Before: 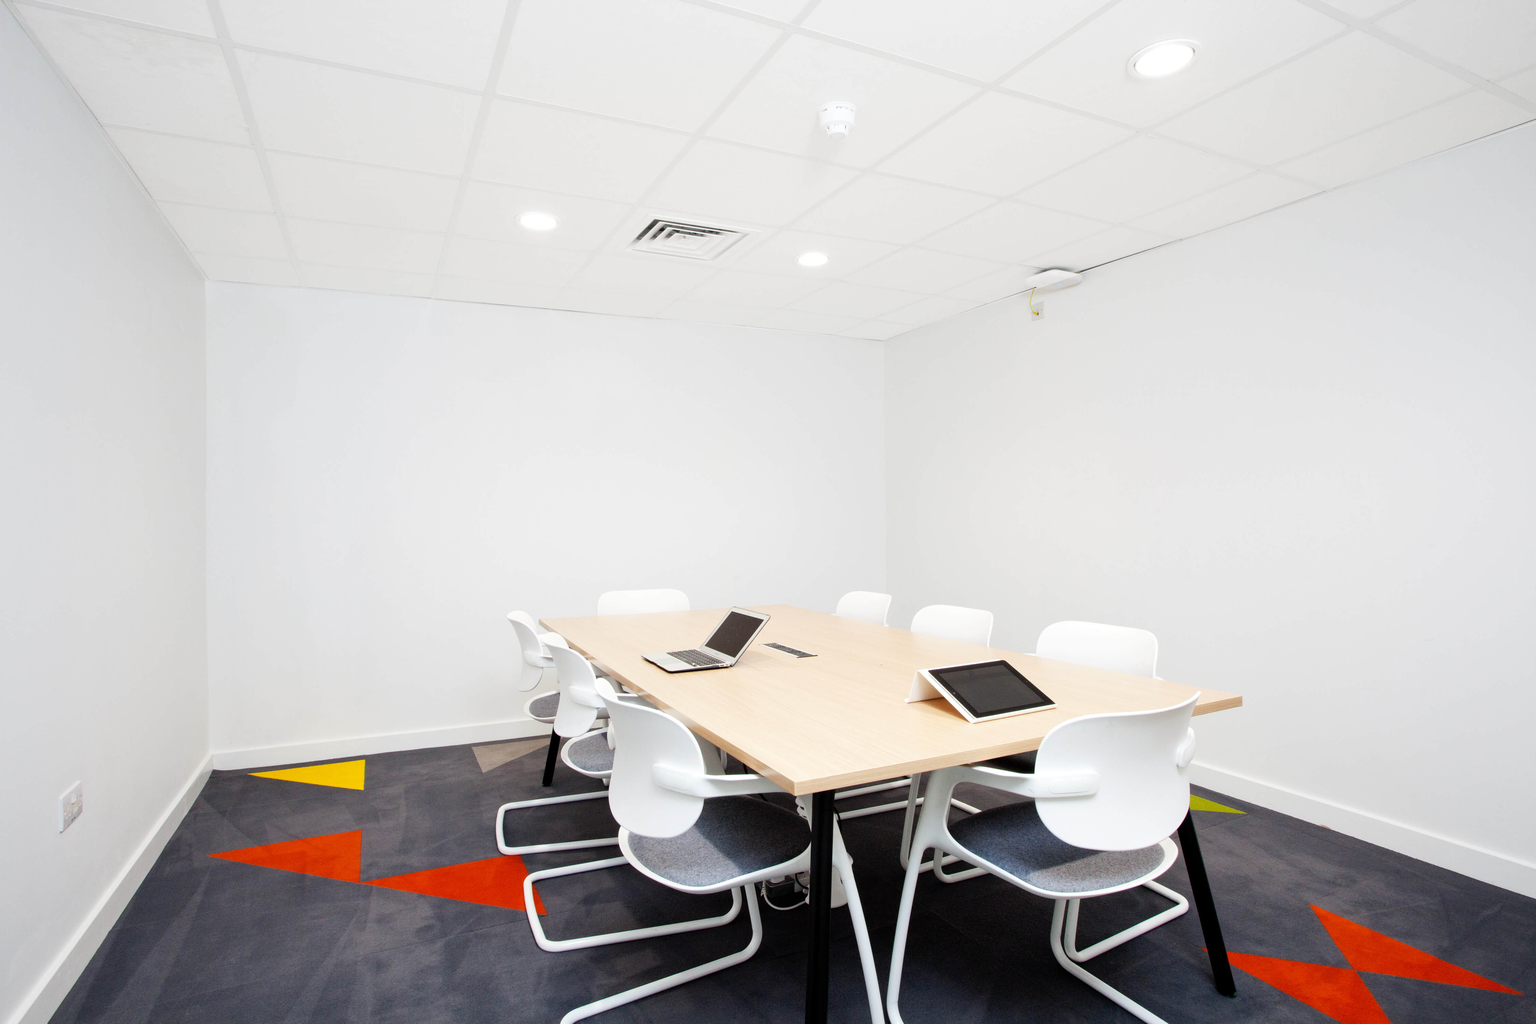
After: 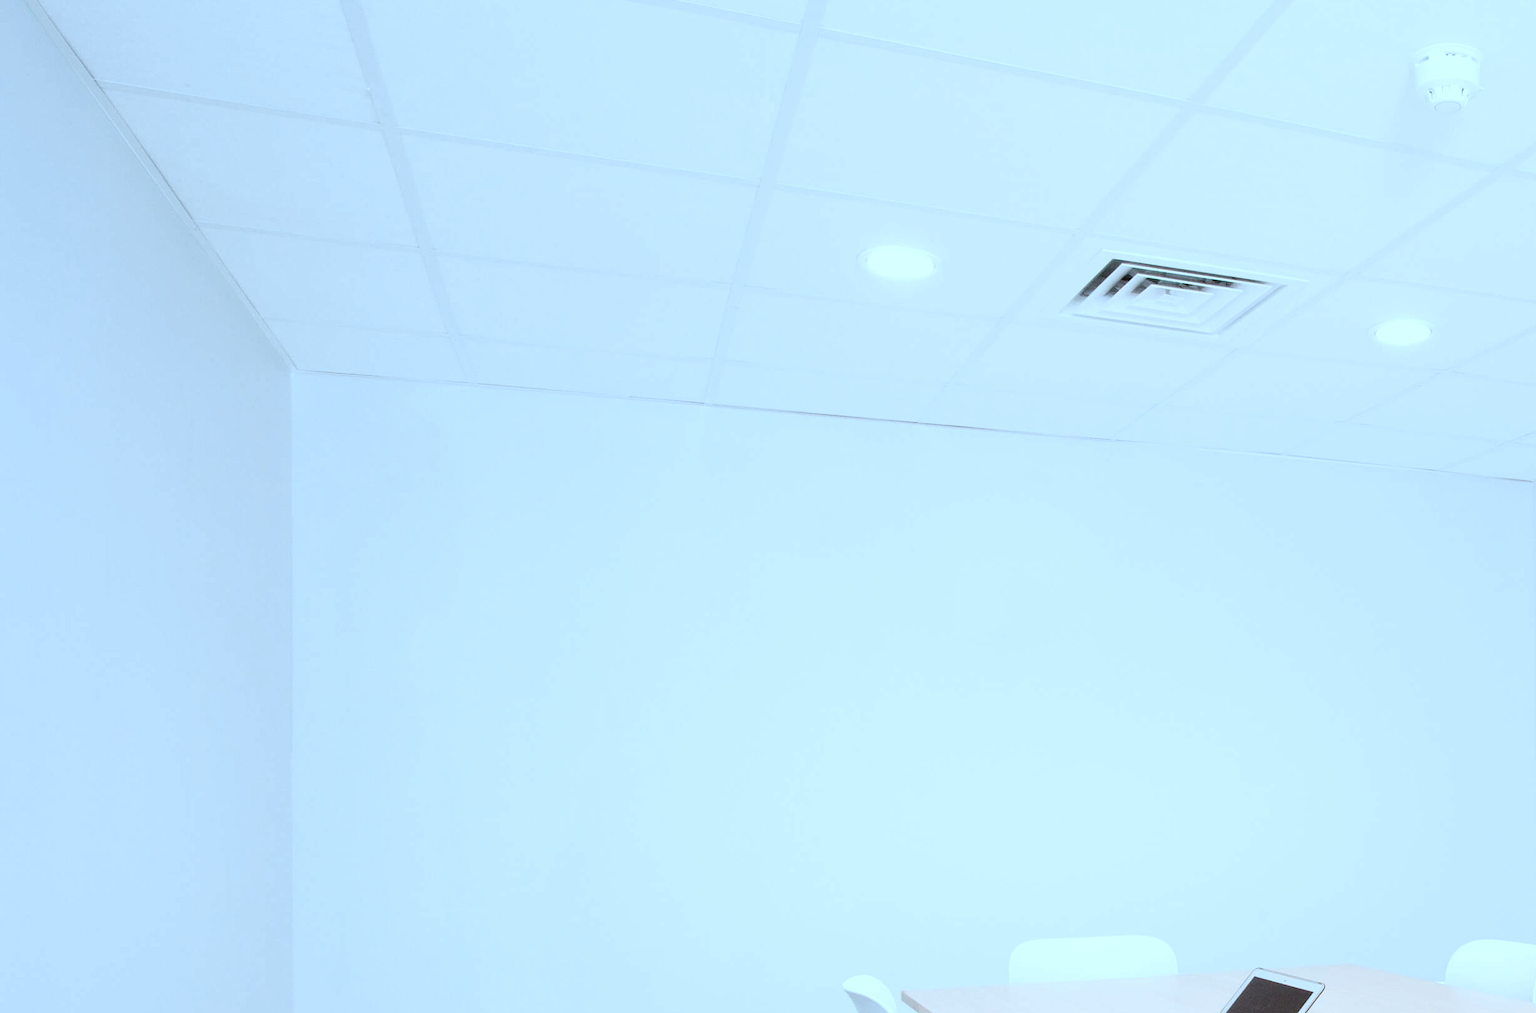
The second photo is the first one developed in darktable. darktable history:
color correction: highlights a* -8.82, highlights b* -22.99
crop and rotate: left 3.043%, top 7.632%, right 42.3%, bottom 38.249%
